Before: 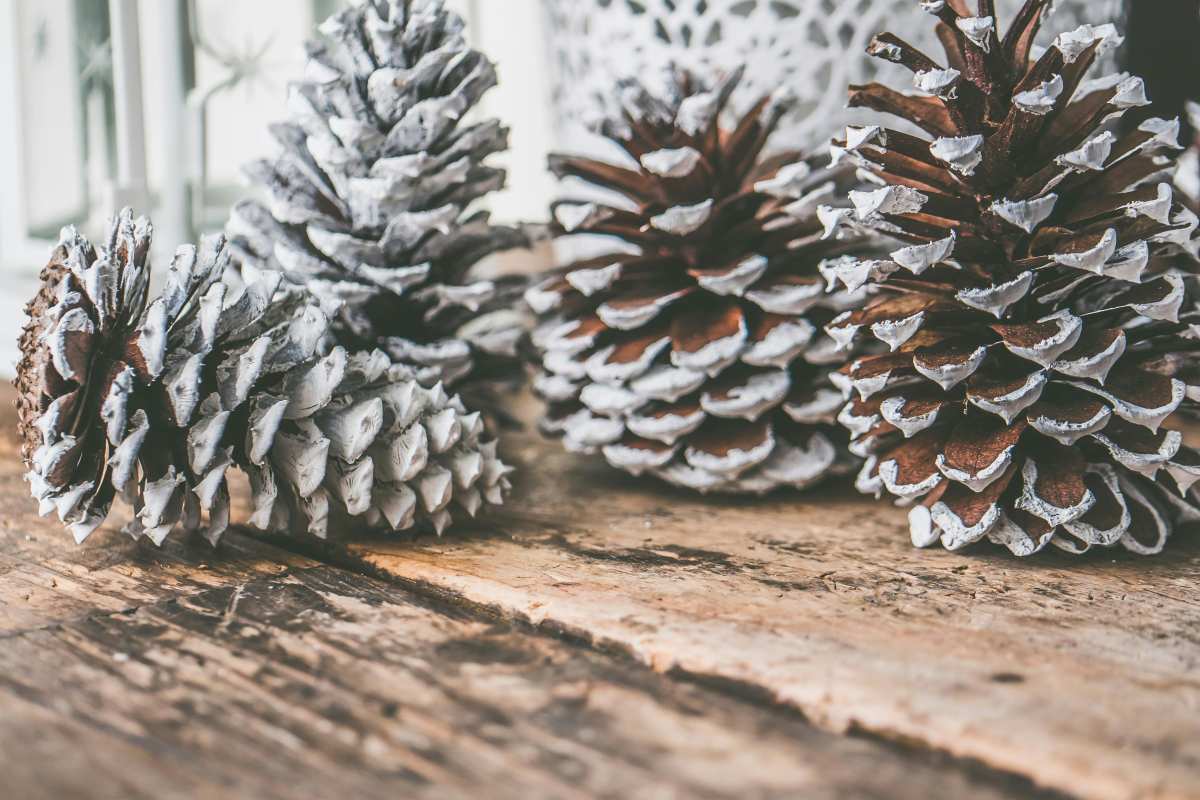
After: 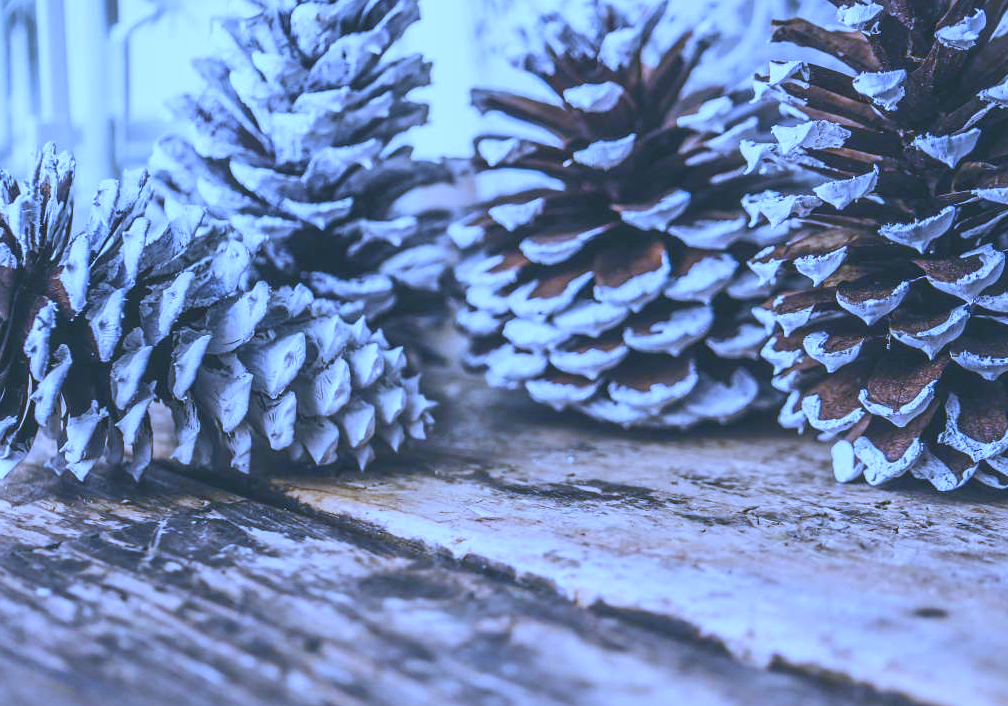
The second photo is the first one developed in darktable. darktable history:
white balance: red 0.766, blue 1.537
crop: left 6.446%, top 8.188%, right 9.538%, bottom 3.548%
